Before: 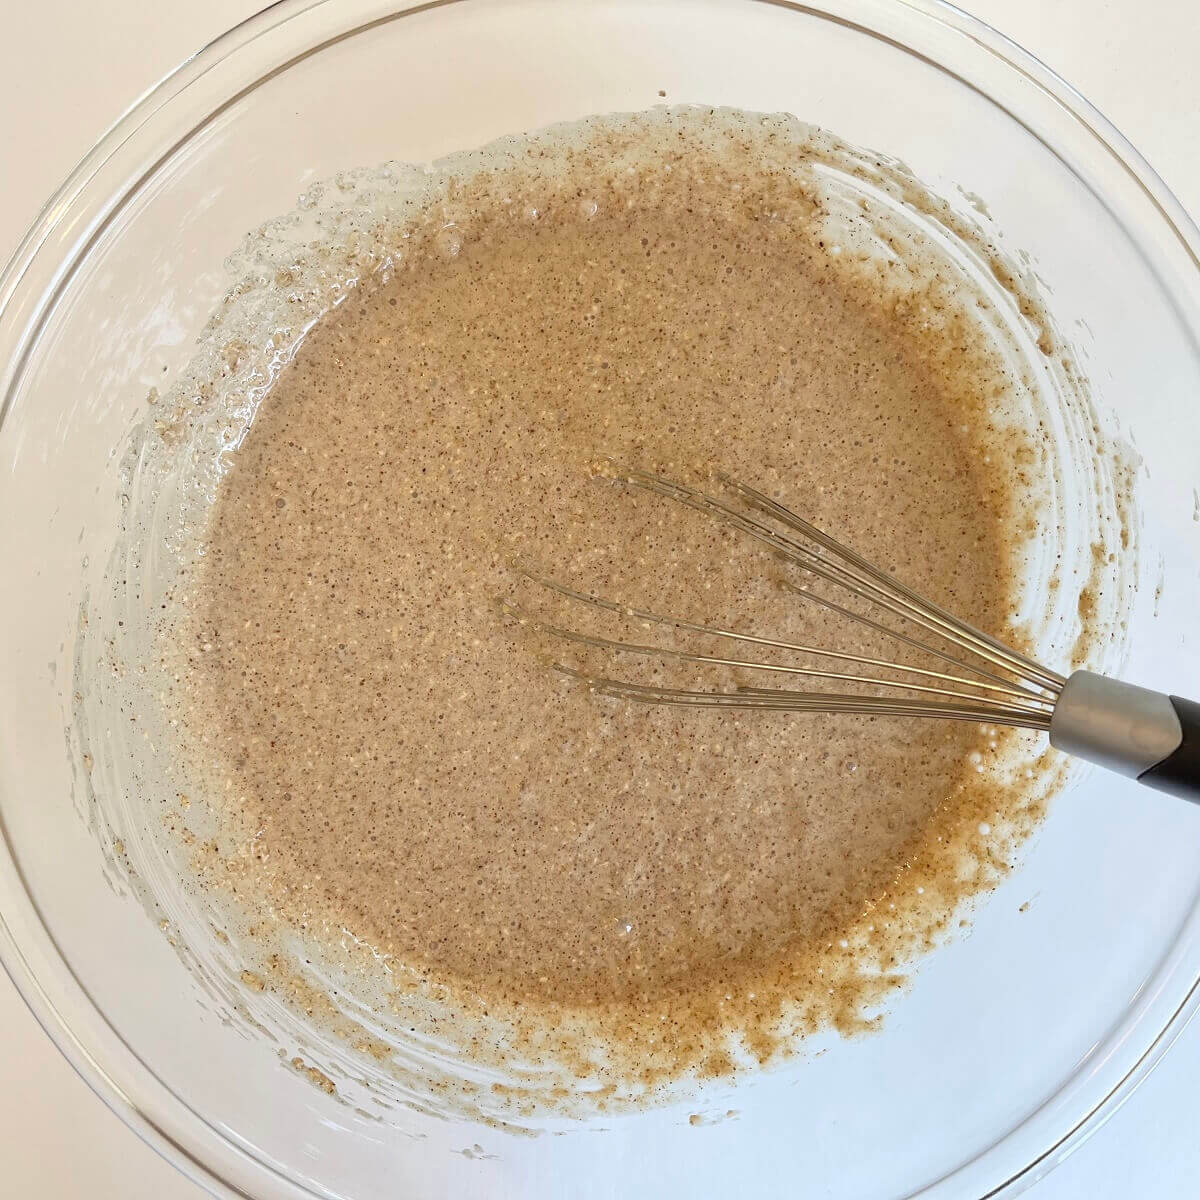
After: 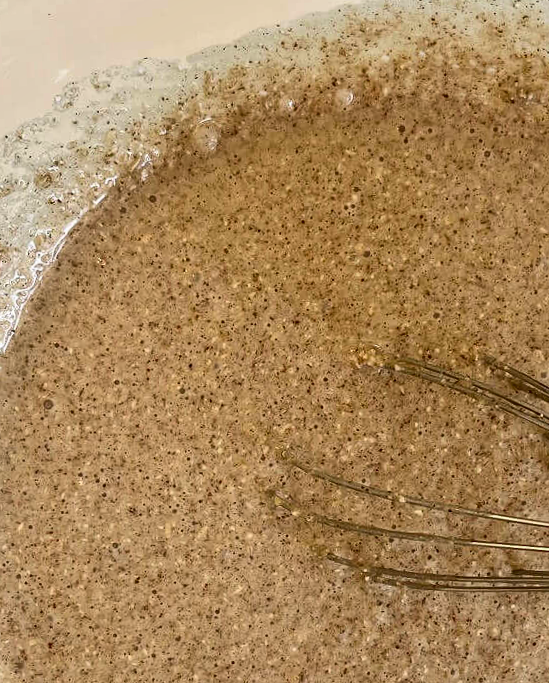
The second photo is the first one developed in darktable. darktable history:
crop: left 20.248%, top 10.86%, right 35.675%, bottom 34.321%
contrast brightness saturation: contrast 0.24, brightness -0.24, saturation 0.14
shadows and highlights: shadows 49, highlights -41, soften with gaussian
rotate and perspective: rotation -2.29°, automatic cropping off
